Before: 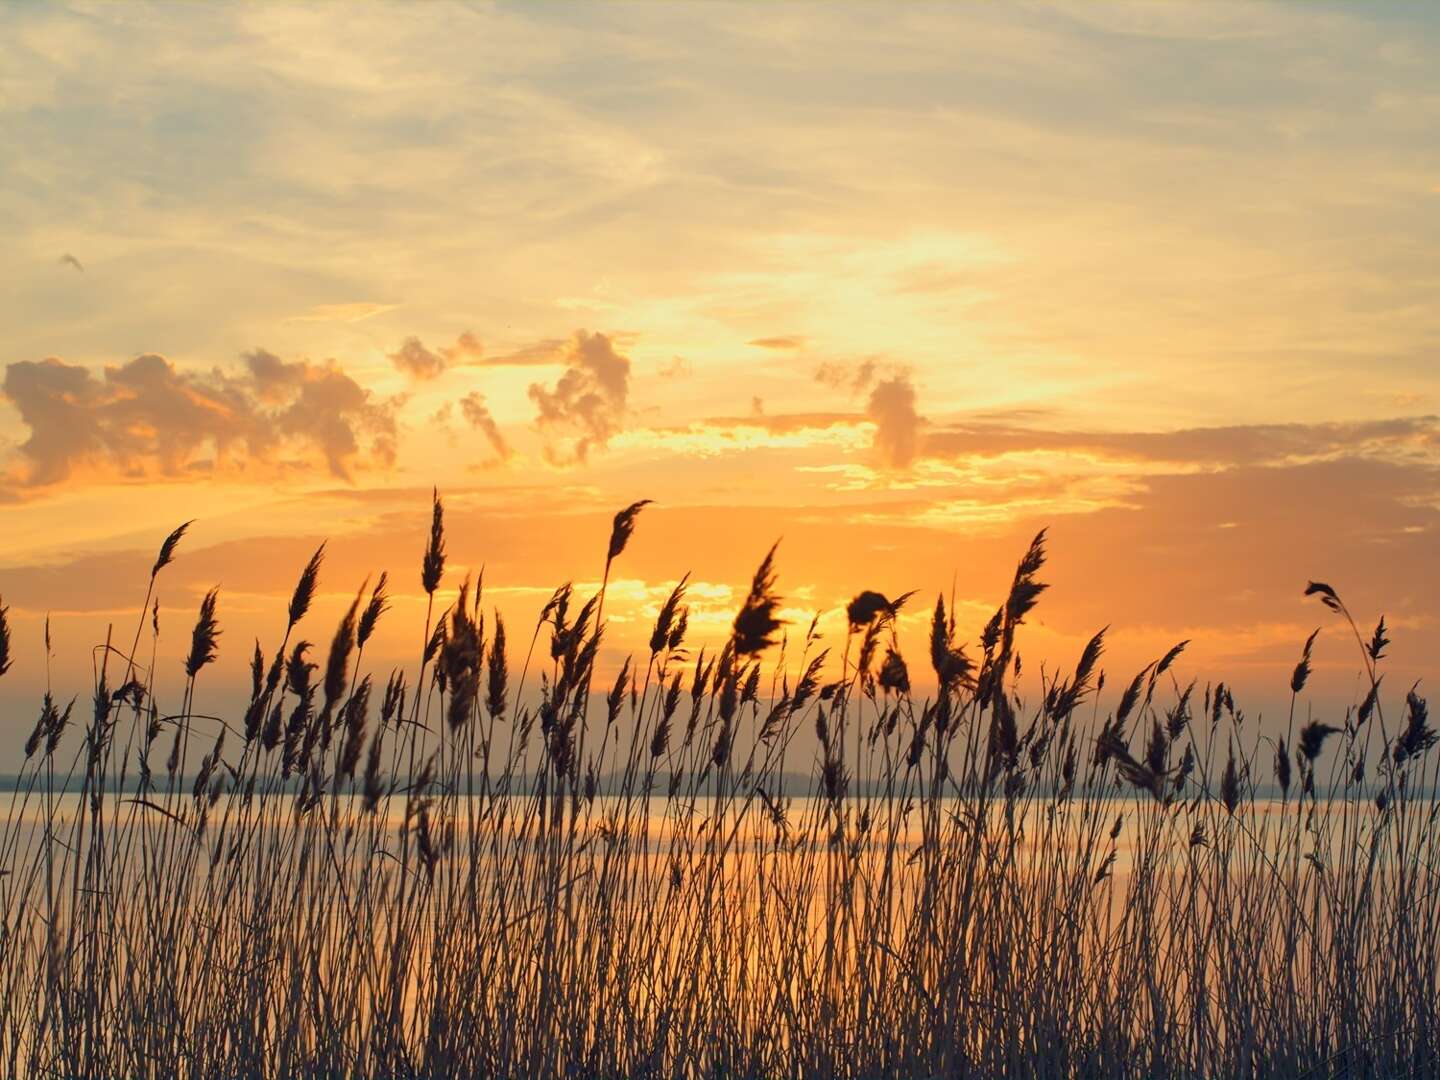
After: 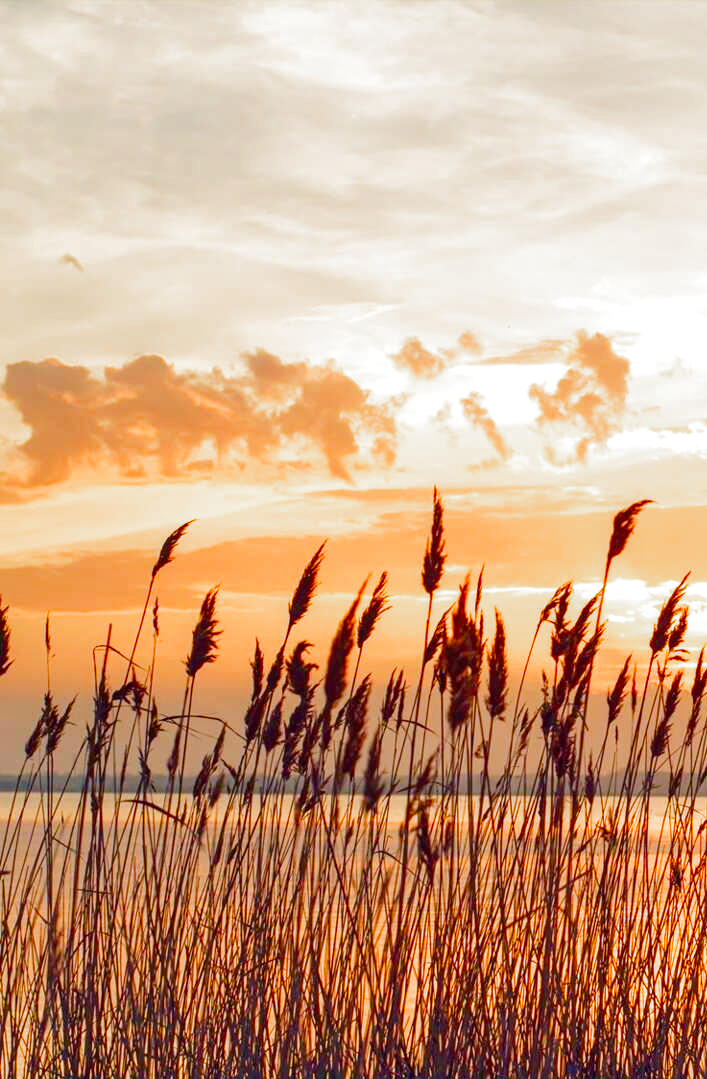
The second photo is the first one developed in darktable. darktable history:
color balance rgb: perceptual saturation grading › global saturation 20%, perceptual saturation grading › highlights -50%, perceptual saturation grading › shadows 30%, perceptual brilliance grading › global brilliance 10%, perceptual brilliance grading › shadows 15%
rgb levels: mode RGB, independent channels, levels [[0, 0.474, 1], [0, 0.5, 1], [0, 0.5, 1]]
white balance: red 1, blue 1
local contrast: on, module defaults
lowpass: radius 0.1, contrast 0.85, saturation 1.1, unbound 0
filmic rgb: black relative exposure -8.2 EV, white relative exposure 2.2 EV, threshold 3 EV, hardness 7.11, latitude 75%, contrast 1.325, highlights saturation mix -2%, shadows ↔ highlights balance 30%, preserve chrominance no, color science v5 (2021), contrast in shadows safe, contrast in highlights safe, enable highlight reconstruction true
crop and rotate: left 0%, top 0%, right 50.845%
